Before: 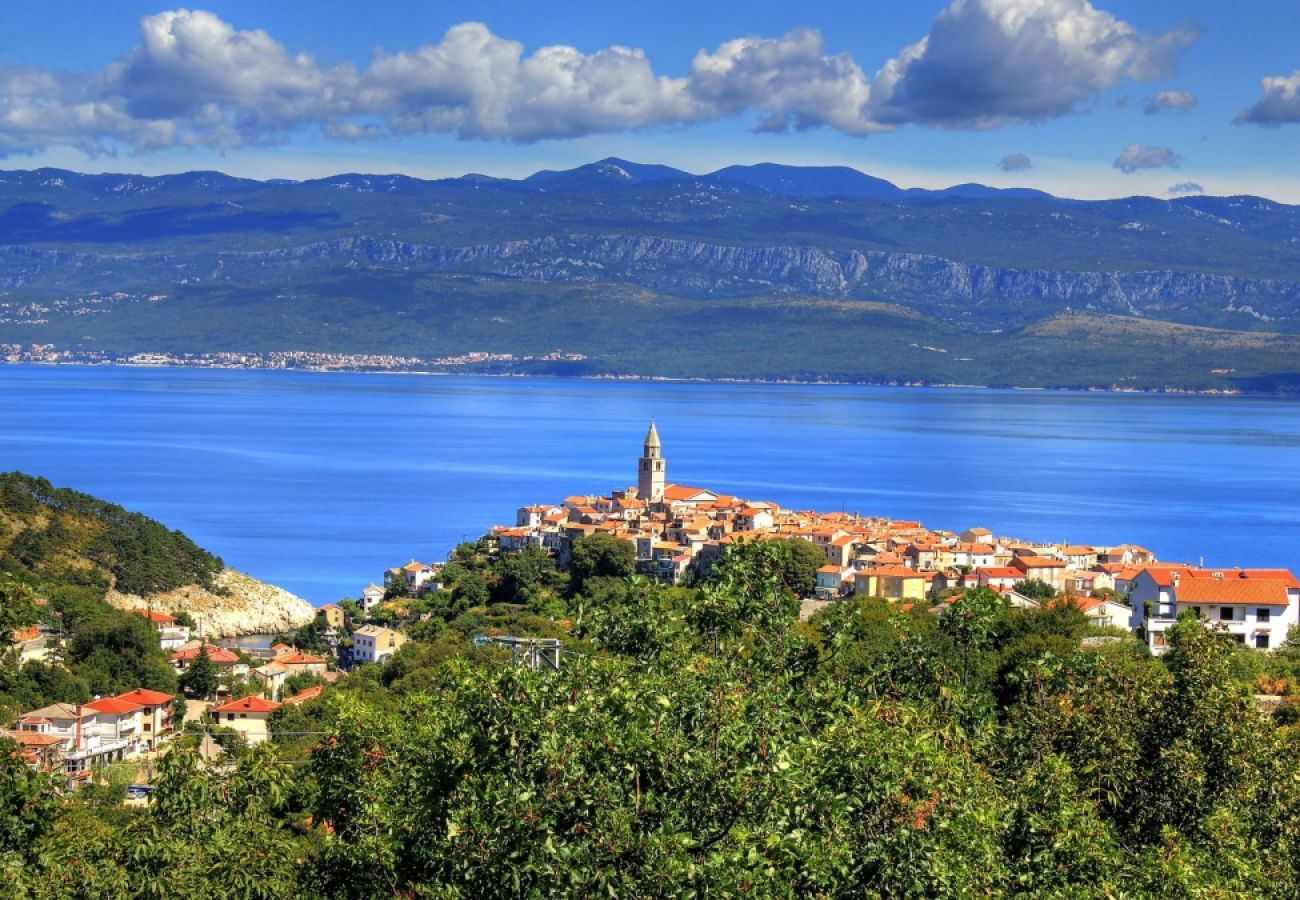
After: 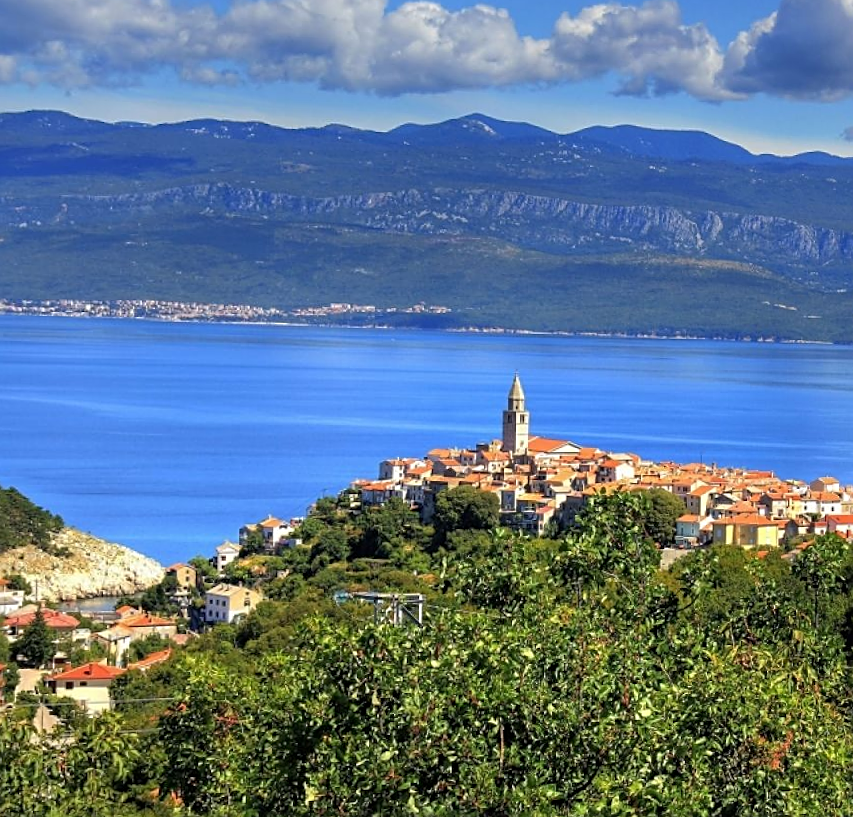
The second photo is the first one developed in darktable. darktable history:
rotate and perspective: rotation -0.013°, lens shift (vertical) -0.027, lens shift (horizontal) 0.178, crop left 0.016, crop right 0.989, crop top 0.082, crop bottom 0.918
crop and rotate: left 14.292%, right 19.041%
sharpen: on, module defaults
